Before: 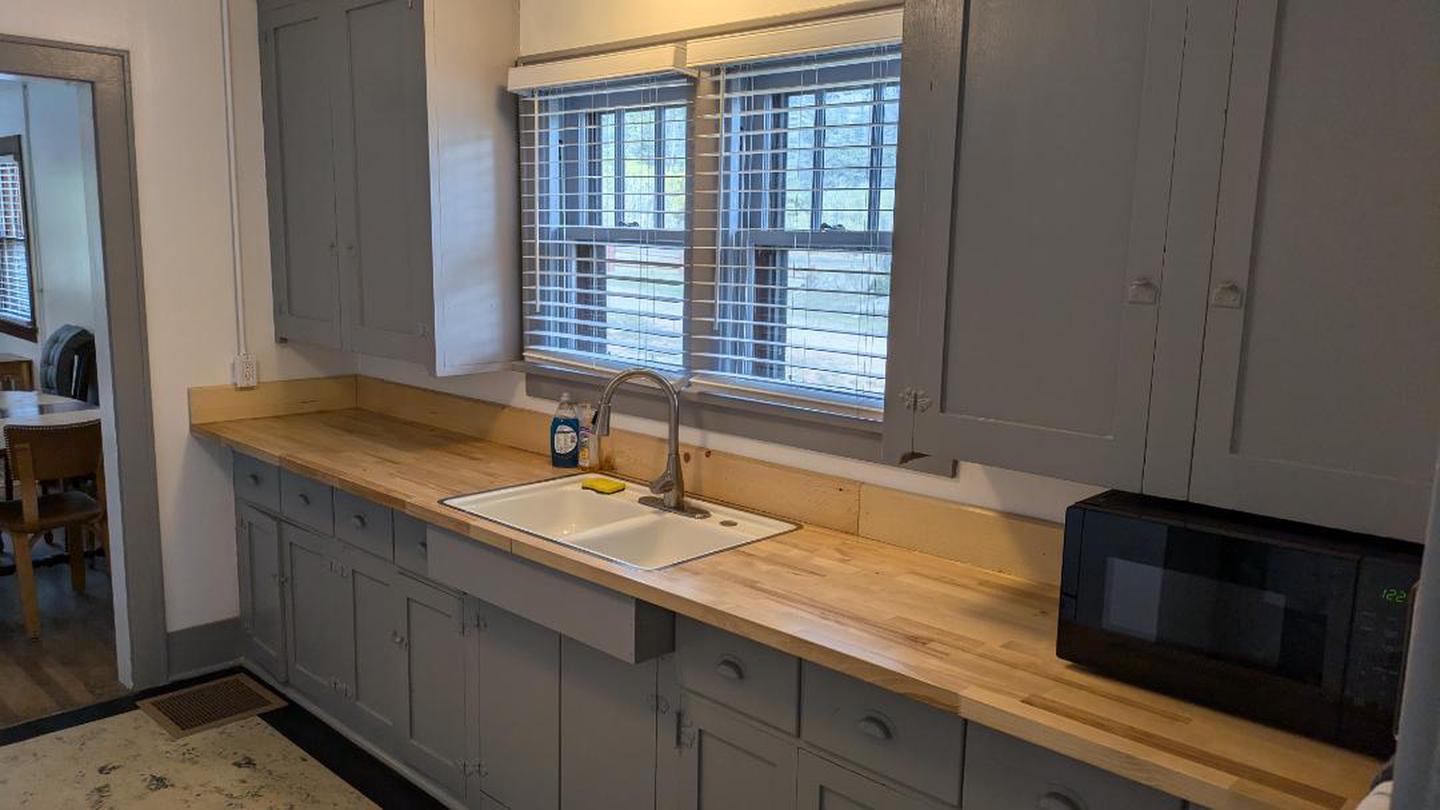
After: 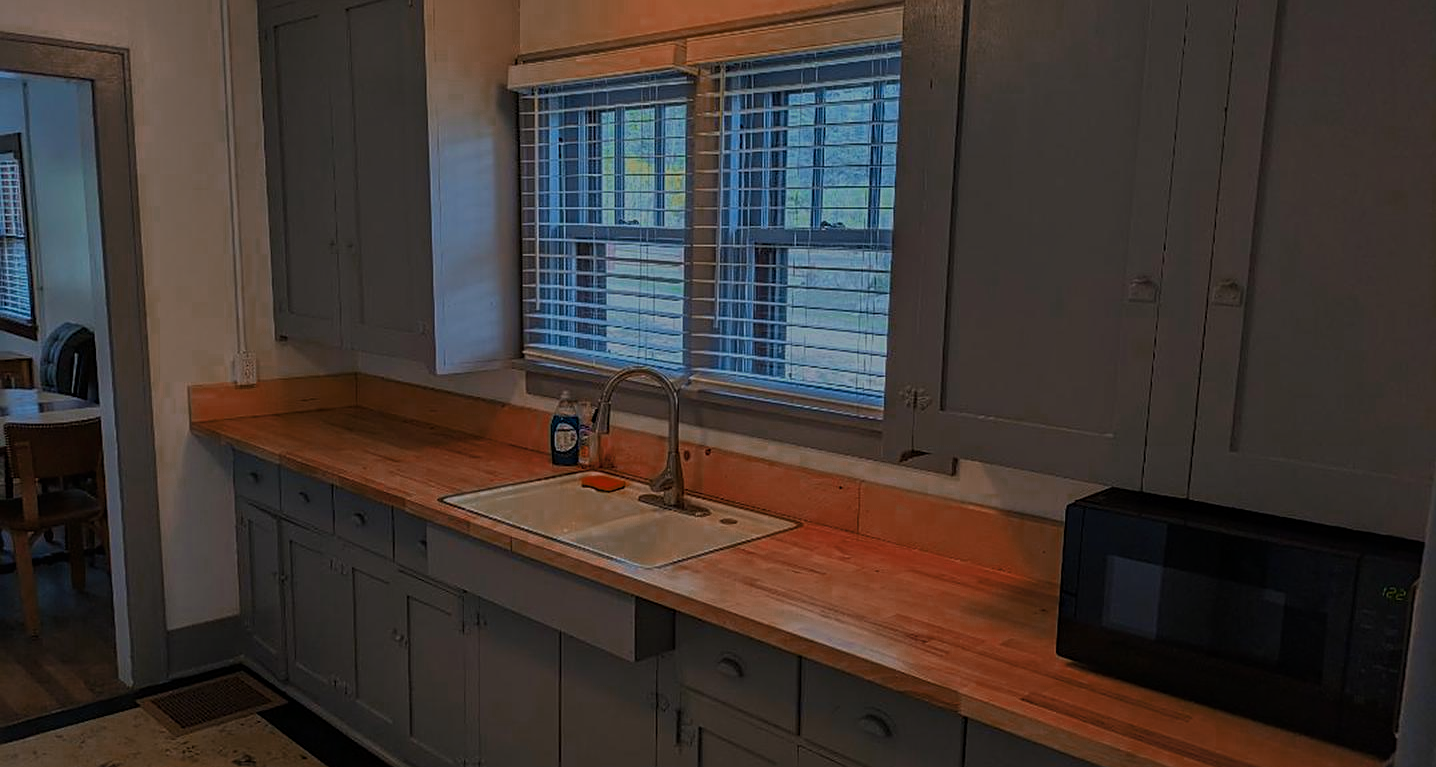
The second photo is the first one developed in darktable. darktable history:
crop: top 0.264%, right 0.262%, bottom 5.038%
contrast brightness saturation: brightness 0.088, saturation 0.191
local contrast: on, module defaults
color balance rgb: global offset › luminance 0.251%, perceptual saturation grading › global saturation 49.137%, contrast 5.748%
sharpen: on, module defaults
exposure: exposure -2.01 EV, compensate highlight preservation false
velvia: strength 10.19%
color zones: curves: ch0 [(0.006, 0.385) (0.143, 0.563) (0.243, 0.321) (0.352, 0.464) (0.516, 0.456) (0.625, 0.5) (0.75, 0.5) (0.875, 0.5)]; ch1 [(0, 0.5) (0.134, 0.504) (0.246, 0.463) (0.421, 0.515) (0.5, 0.56) (0.625, 0.5) (0.75, 0.5) (0.875, 0.5)]; ch2 [(0, 0.5) (0.131, 0.426) (0.307, 0.289) (0.38, 0.188) (0.513, 0.216) (0.625, 0.548) (0.75, 0.468) (0.838, 0.396) (0.971, 0.311)]
